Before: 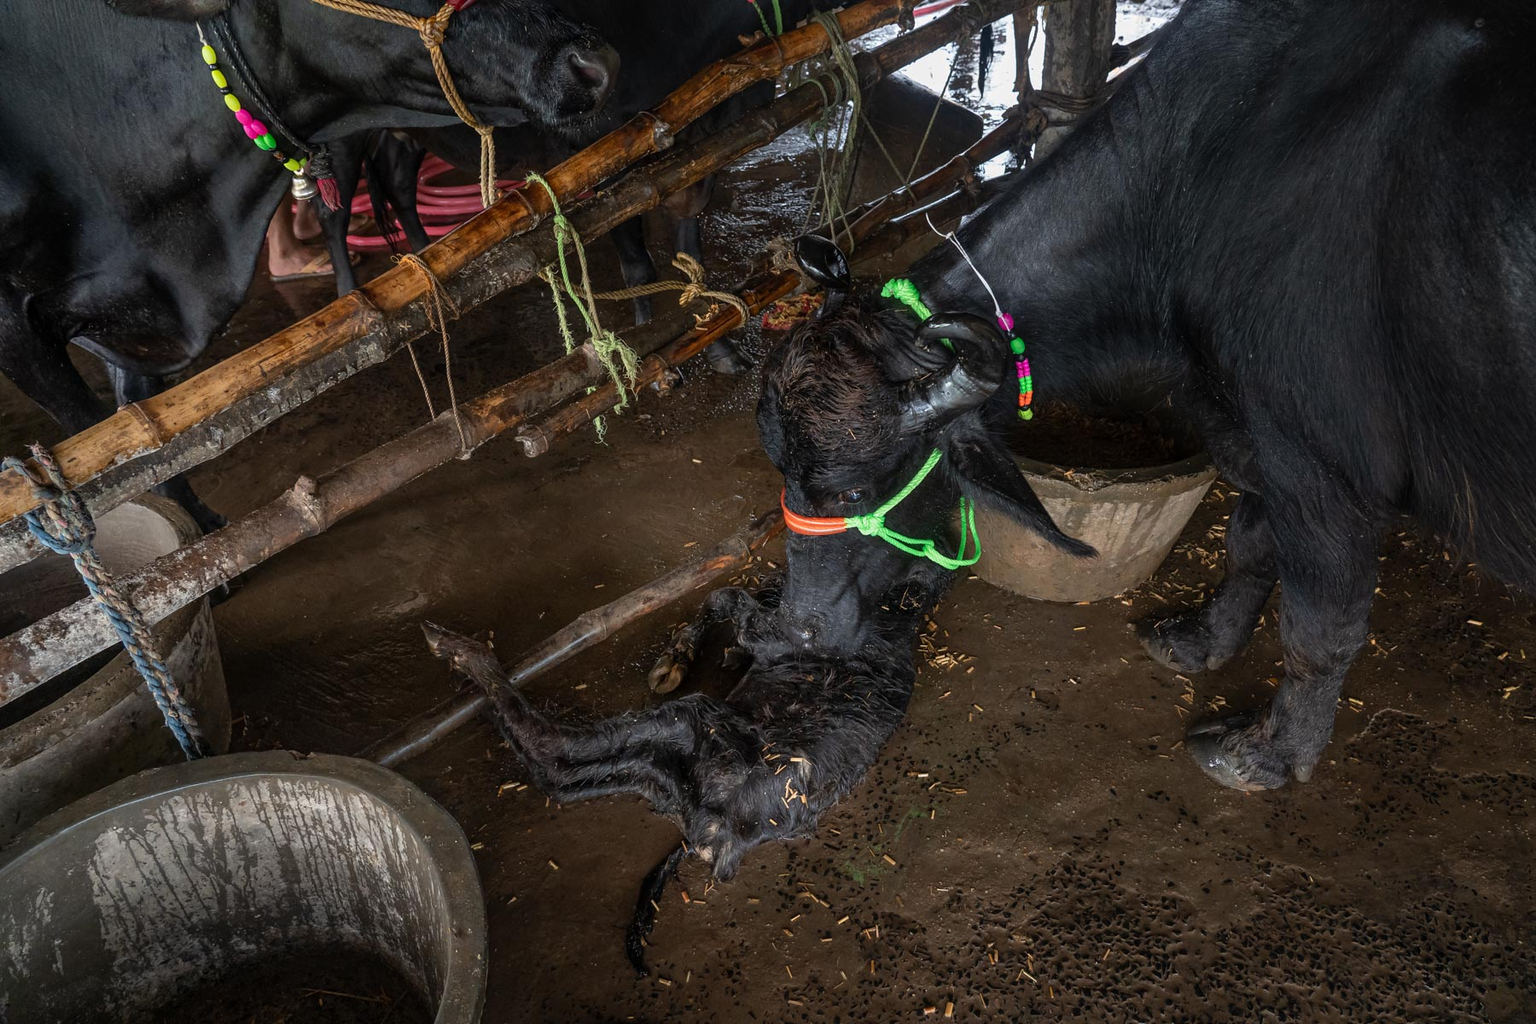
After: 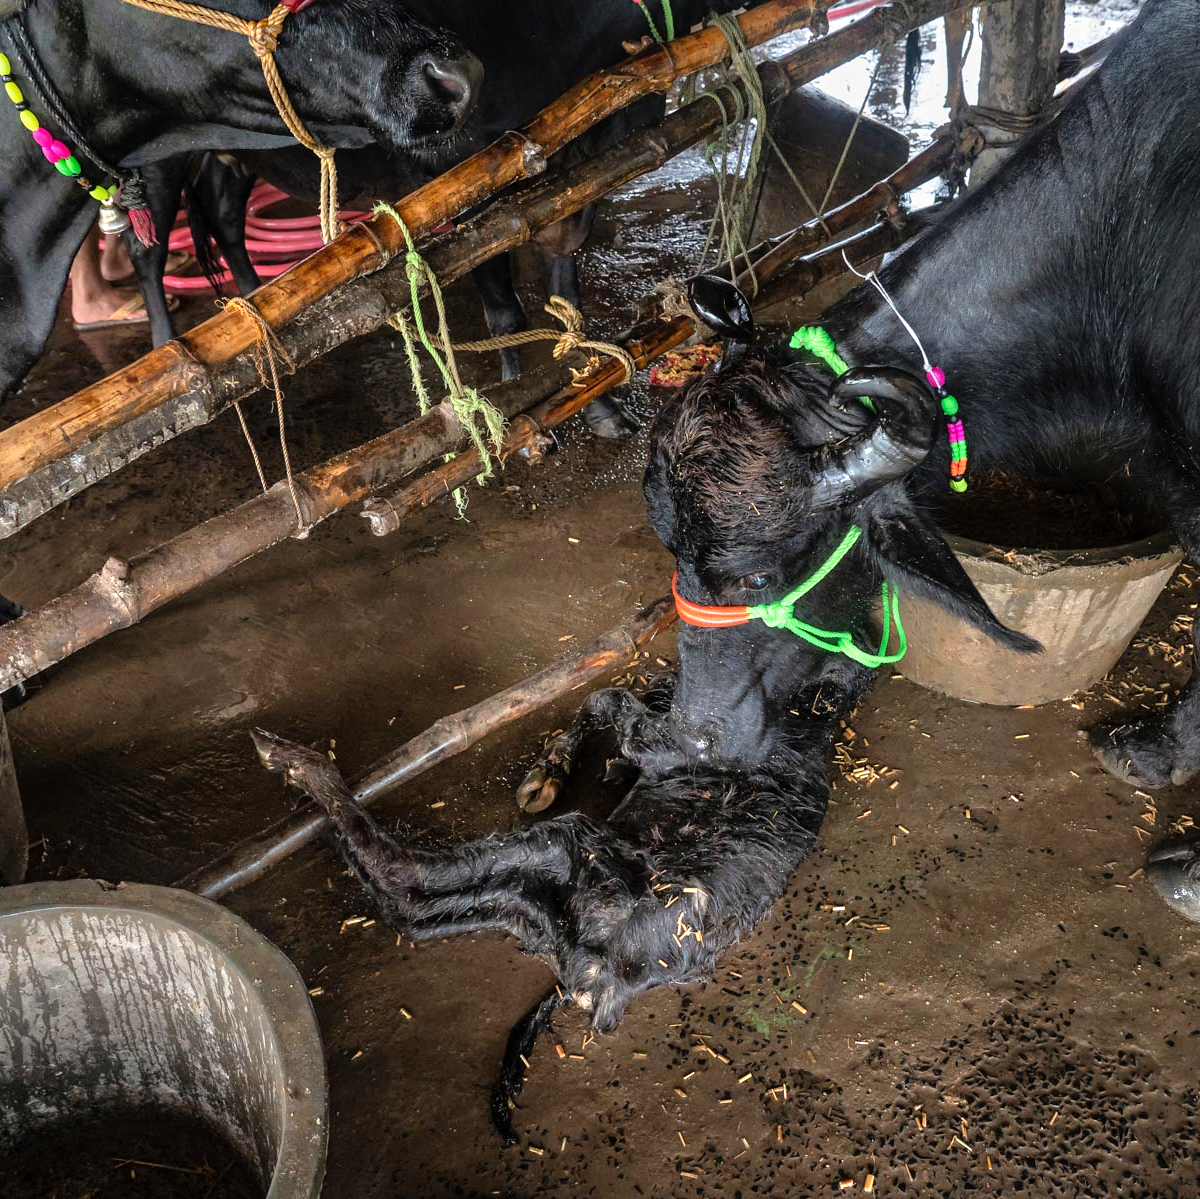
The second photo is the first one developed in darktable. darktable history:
crop and rotate: left 13.537%, right 19.796%
tone equalizer: -7 EV 0.15 EV, -6 EV 0.6 EV, -5 EV 1.15 EV, -4 EV 1.33 EV, -3 EV 1.15 EV, -2 EV 0.6 EV, -1 EV 0.15 EV, mask exposure compensation -0.5 EV
